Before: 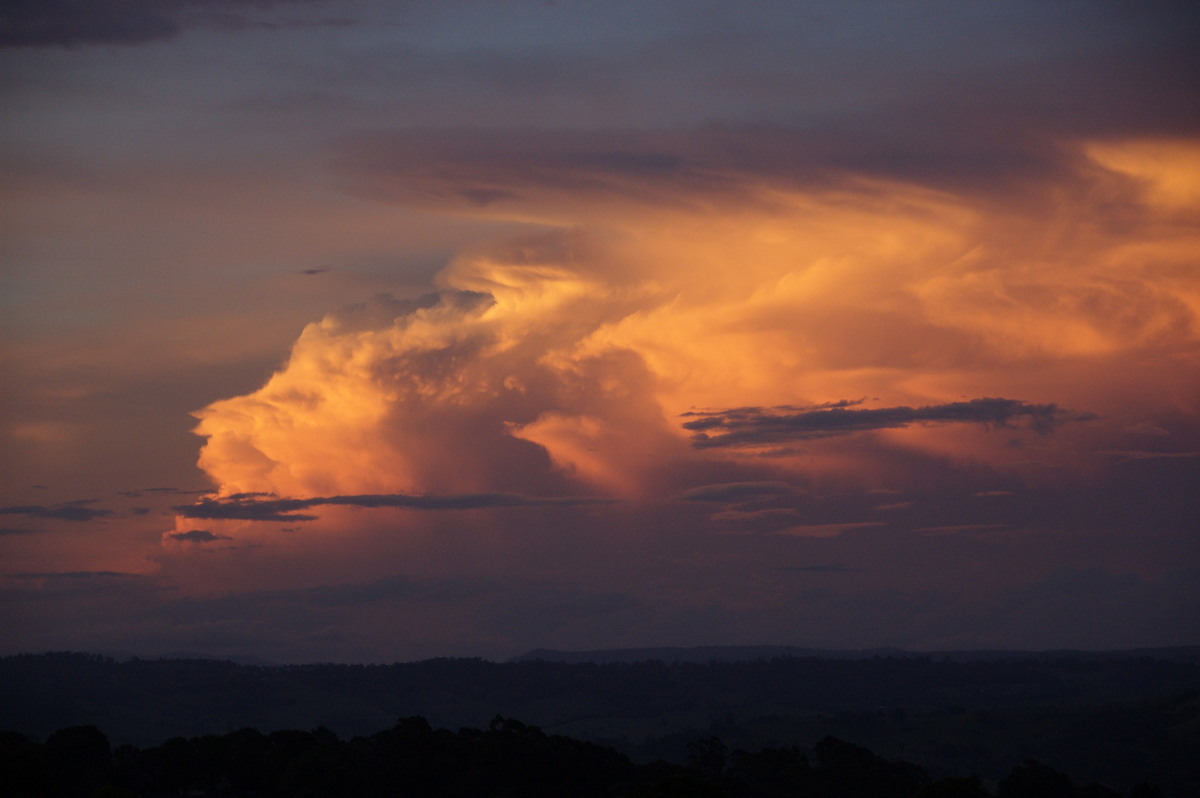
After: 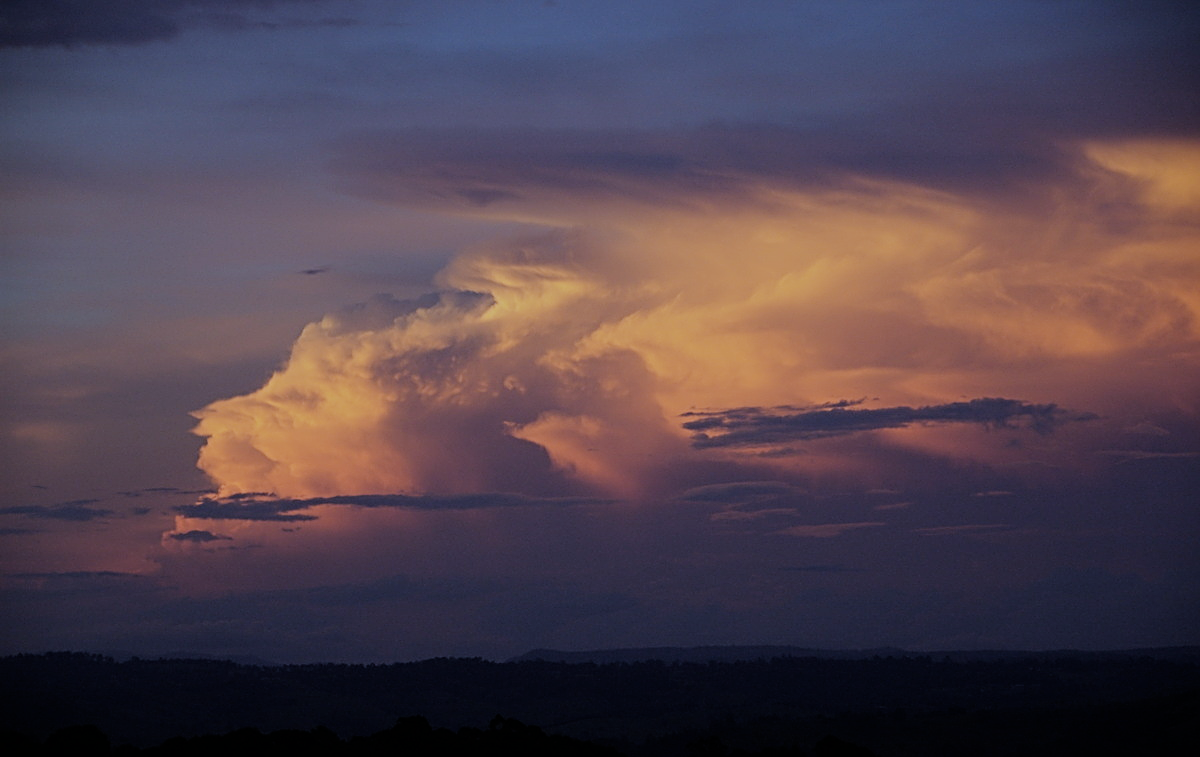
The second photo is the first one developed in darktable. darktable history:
crop and rotate: top 0%, bottom 5.097%
white balance: red 0.871, blue 1.249
sharpen: radius 3.119
filmic rgb: black relative exposure -7.65 EV, white relative exposure 4.56 EV, hardness 3.61
